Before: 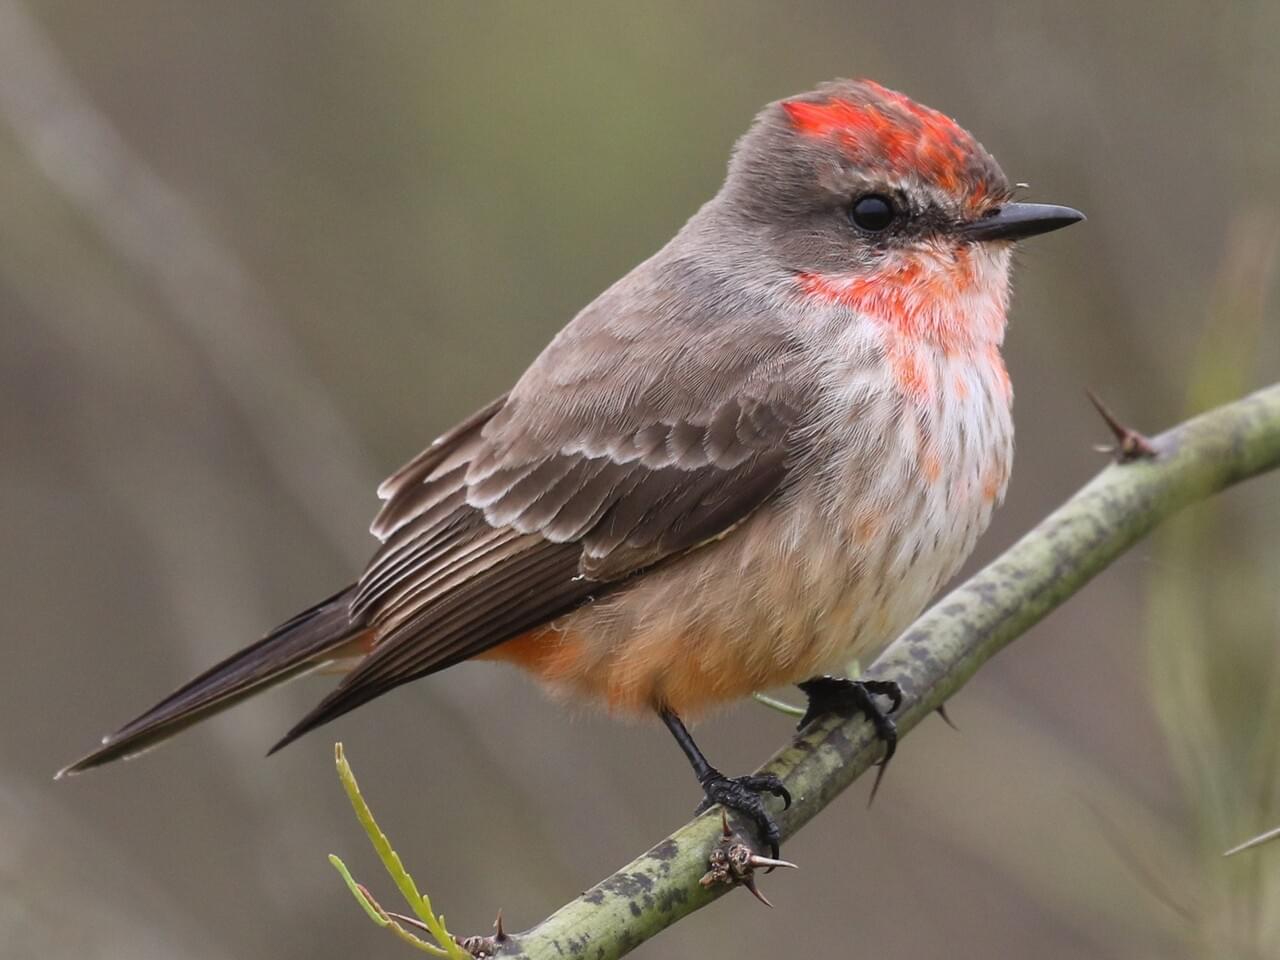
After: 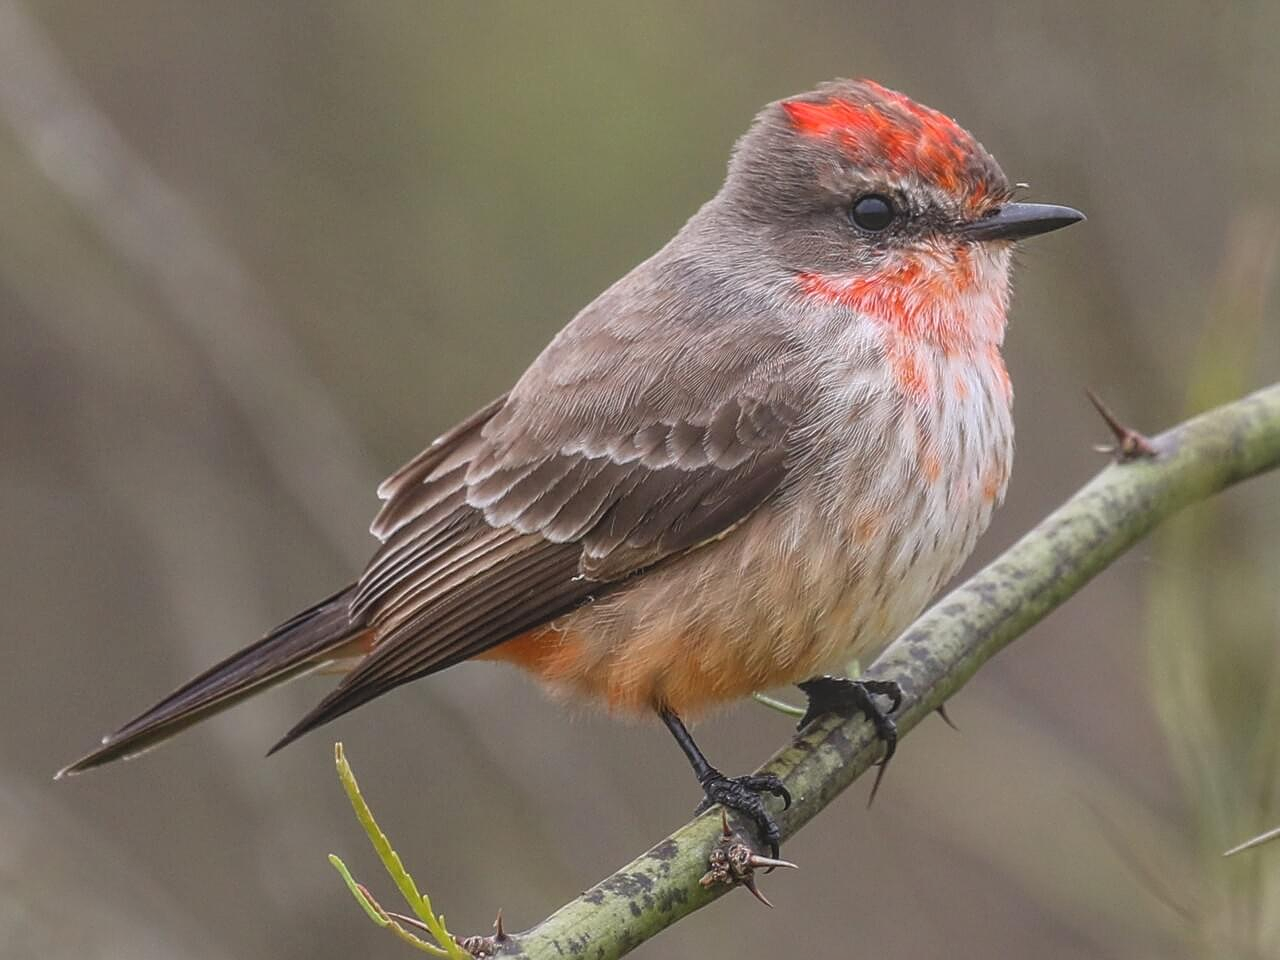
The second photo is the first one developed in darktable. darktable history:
sharpen: on, module defaults
shadows and highlights: radius 108.52, shadows 44.07, highlights -67.8, low approximation 0.01, soften with gaussian
local contrast: highlights 73%, shadows 15%, midtone range 0.197
